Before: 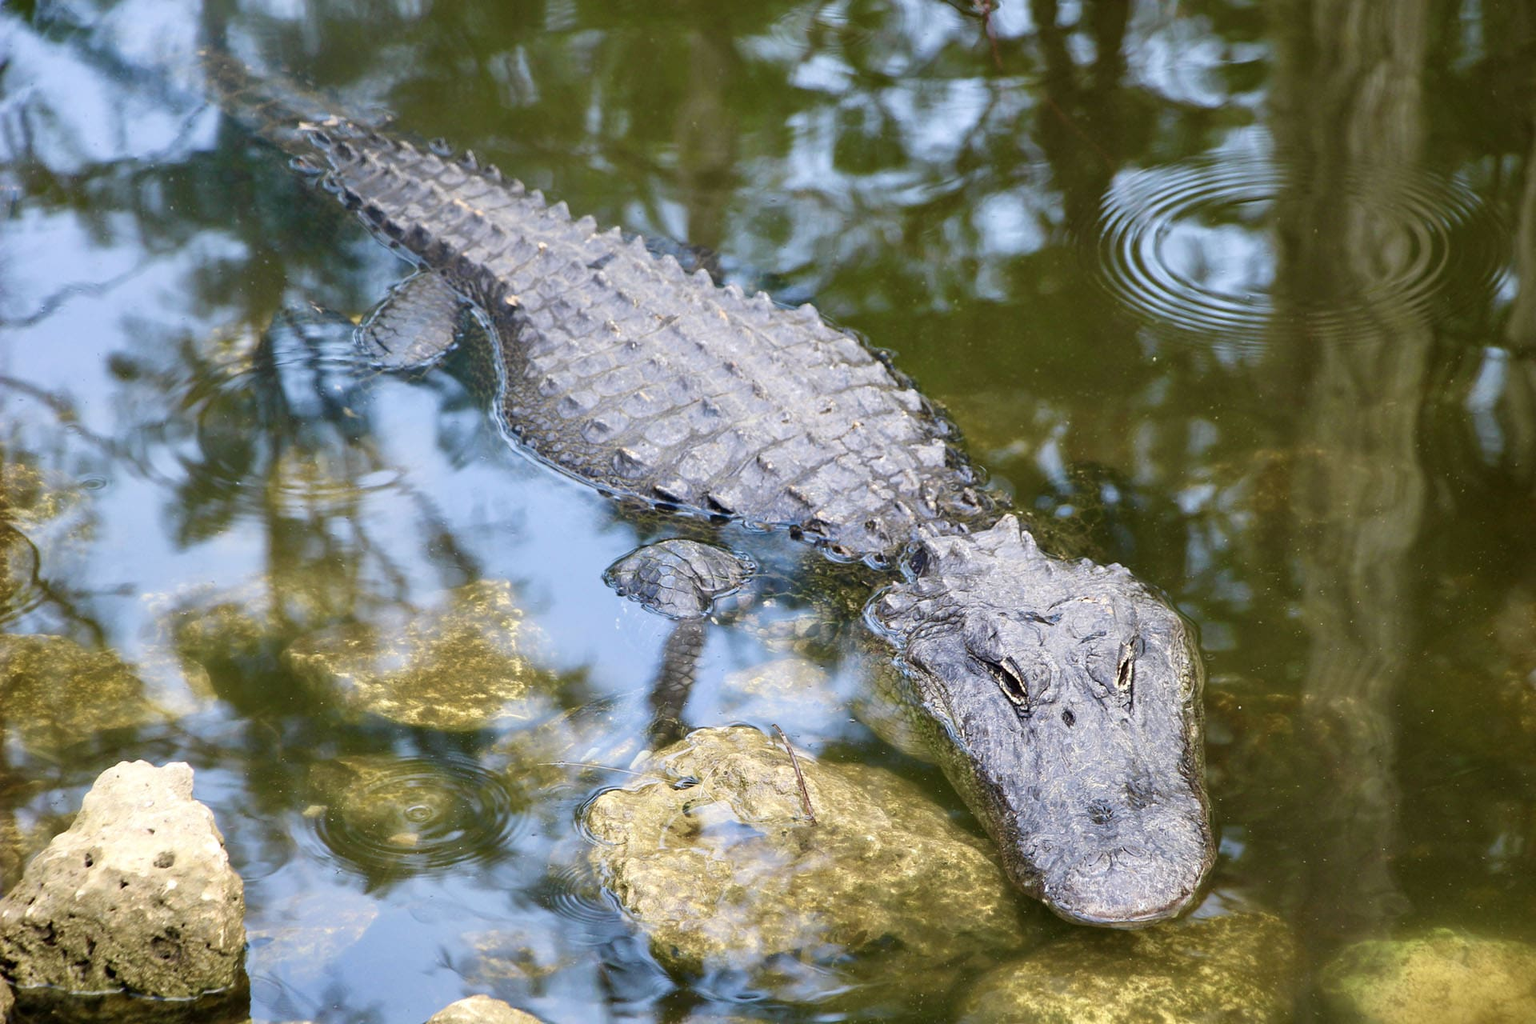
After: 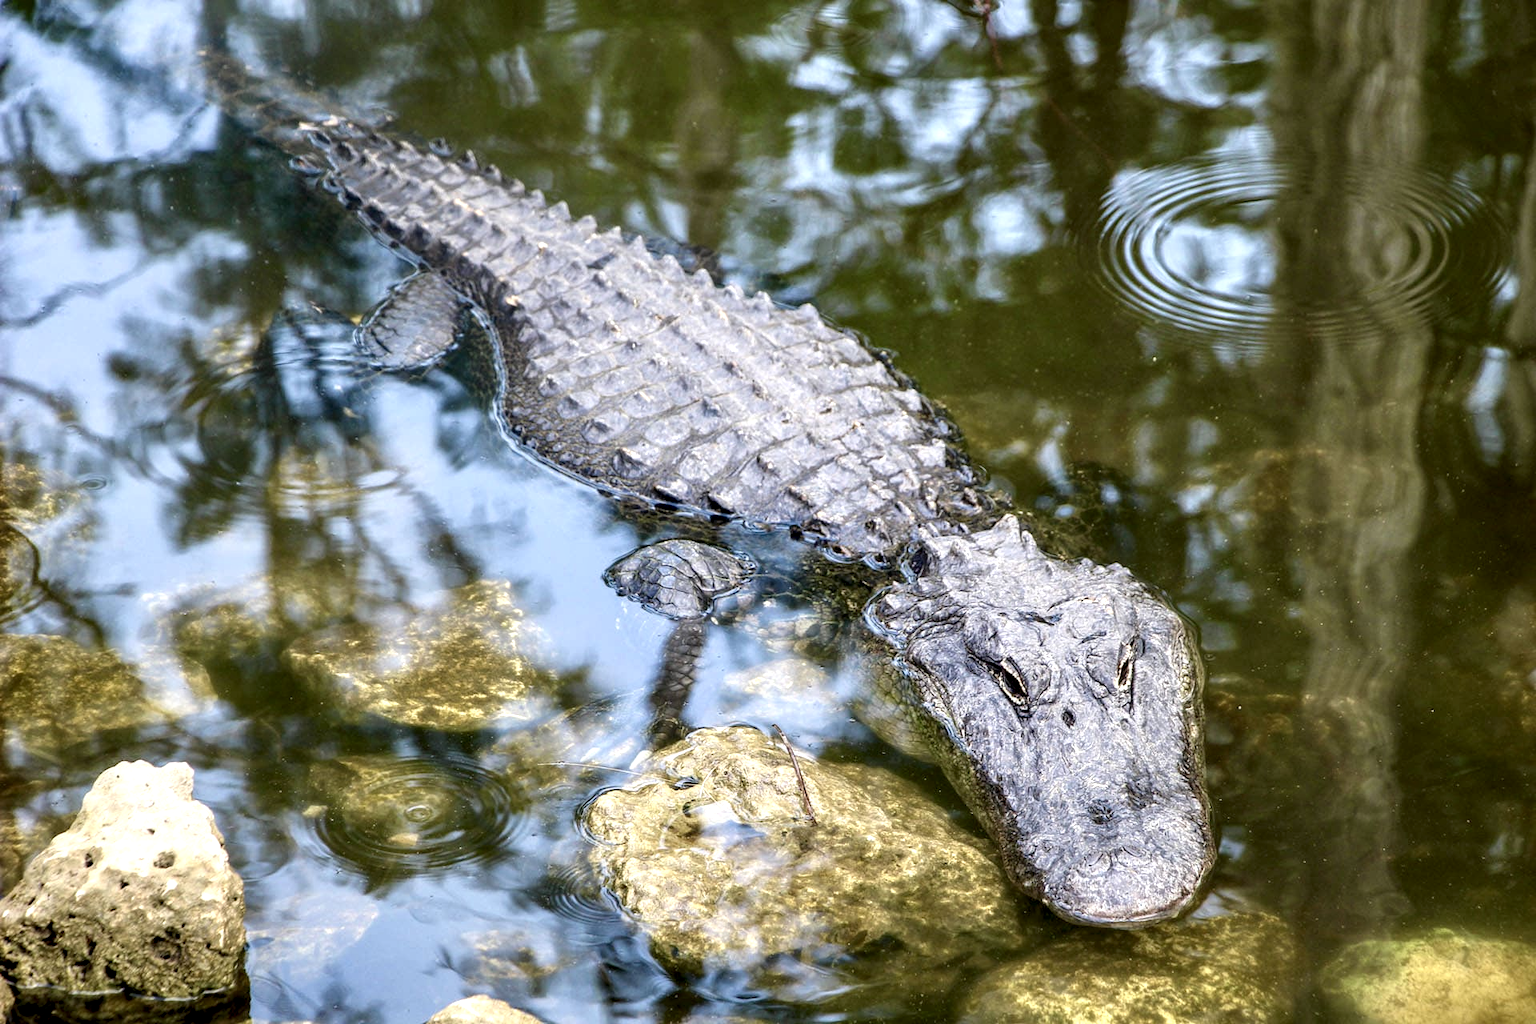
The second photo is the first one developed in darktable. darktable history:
local contrast: highlights 60%, shadows 60%, detail 160%
white balance: emerald 1
